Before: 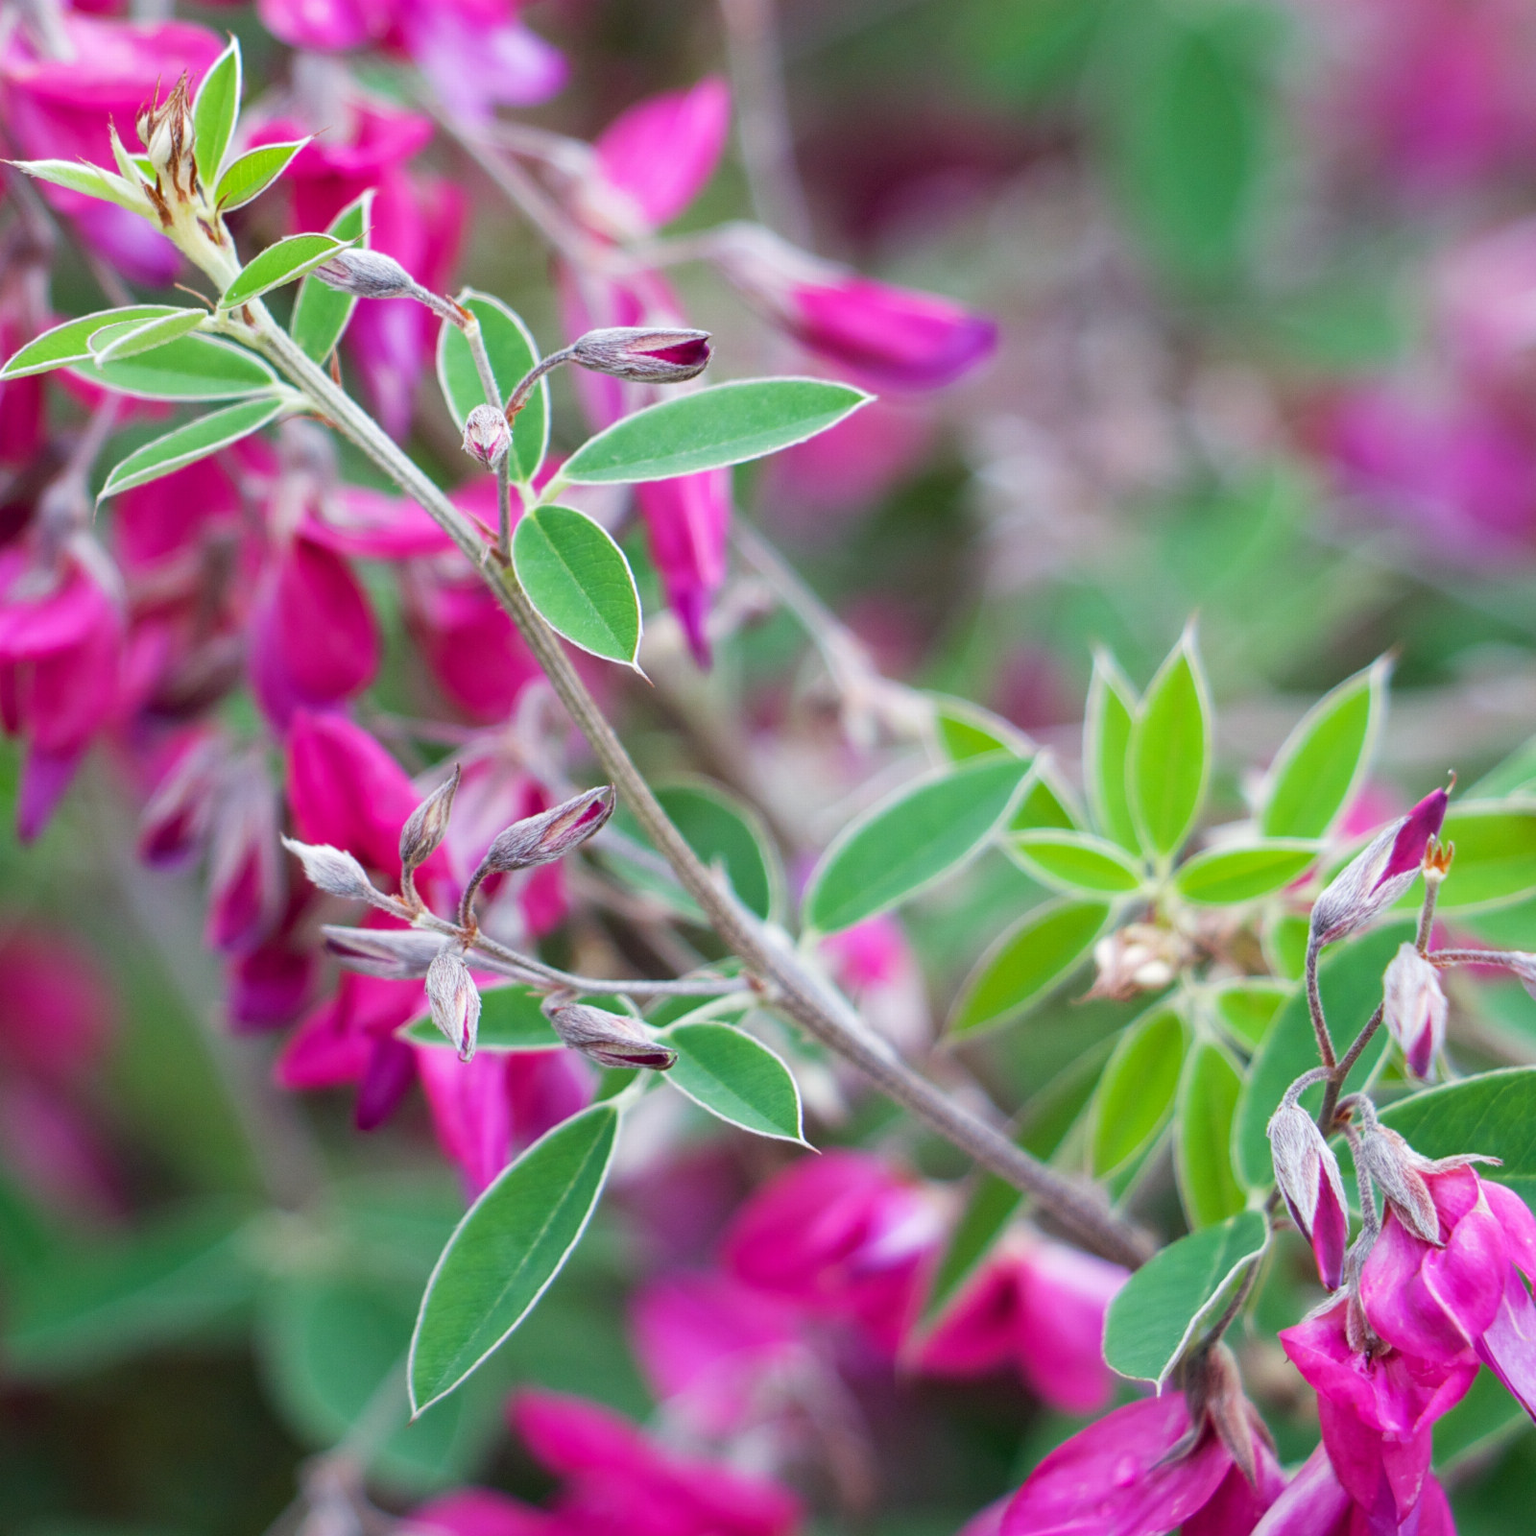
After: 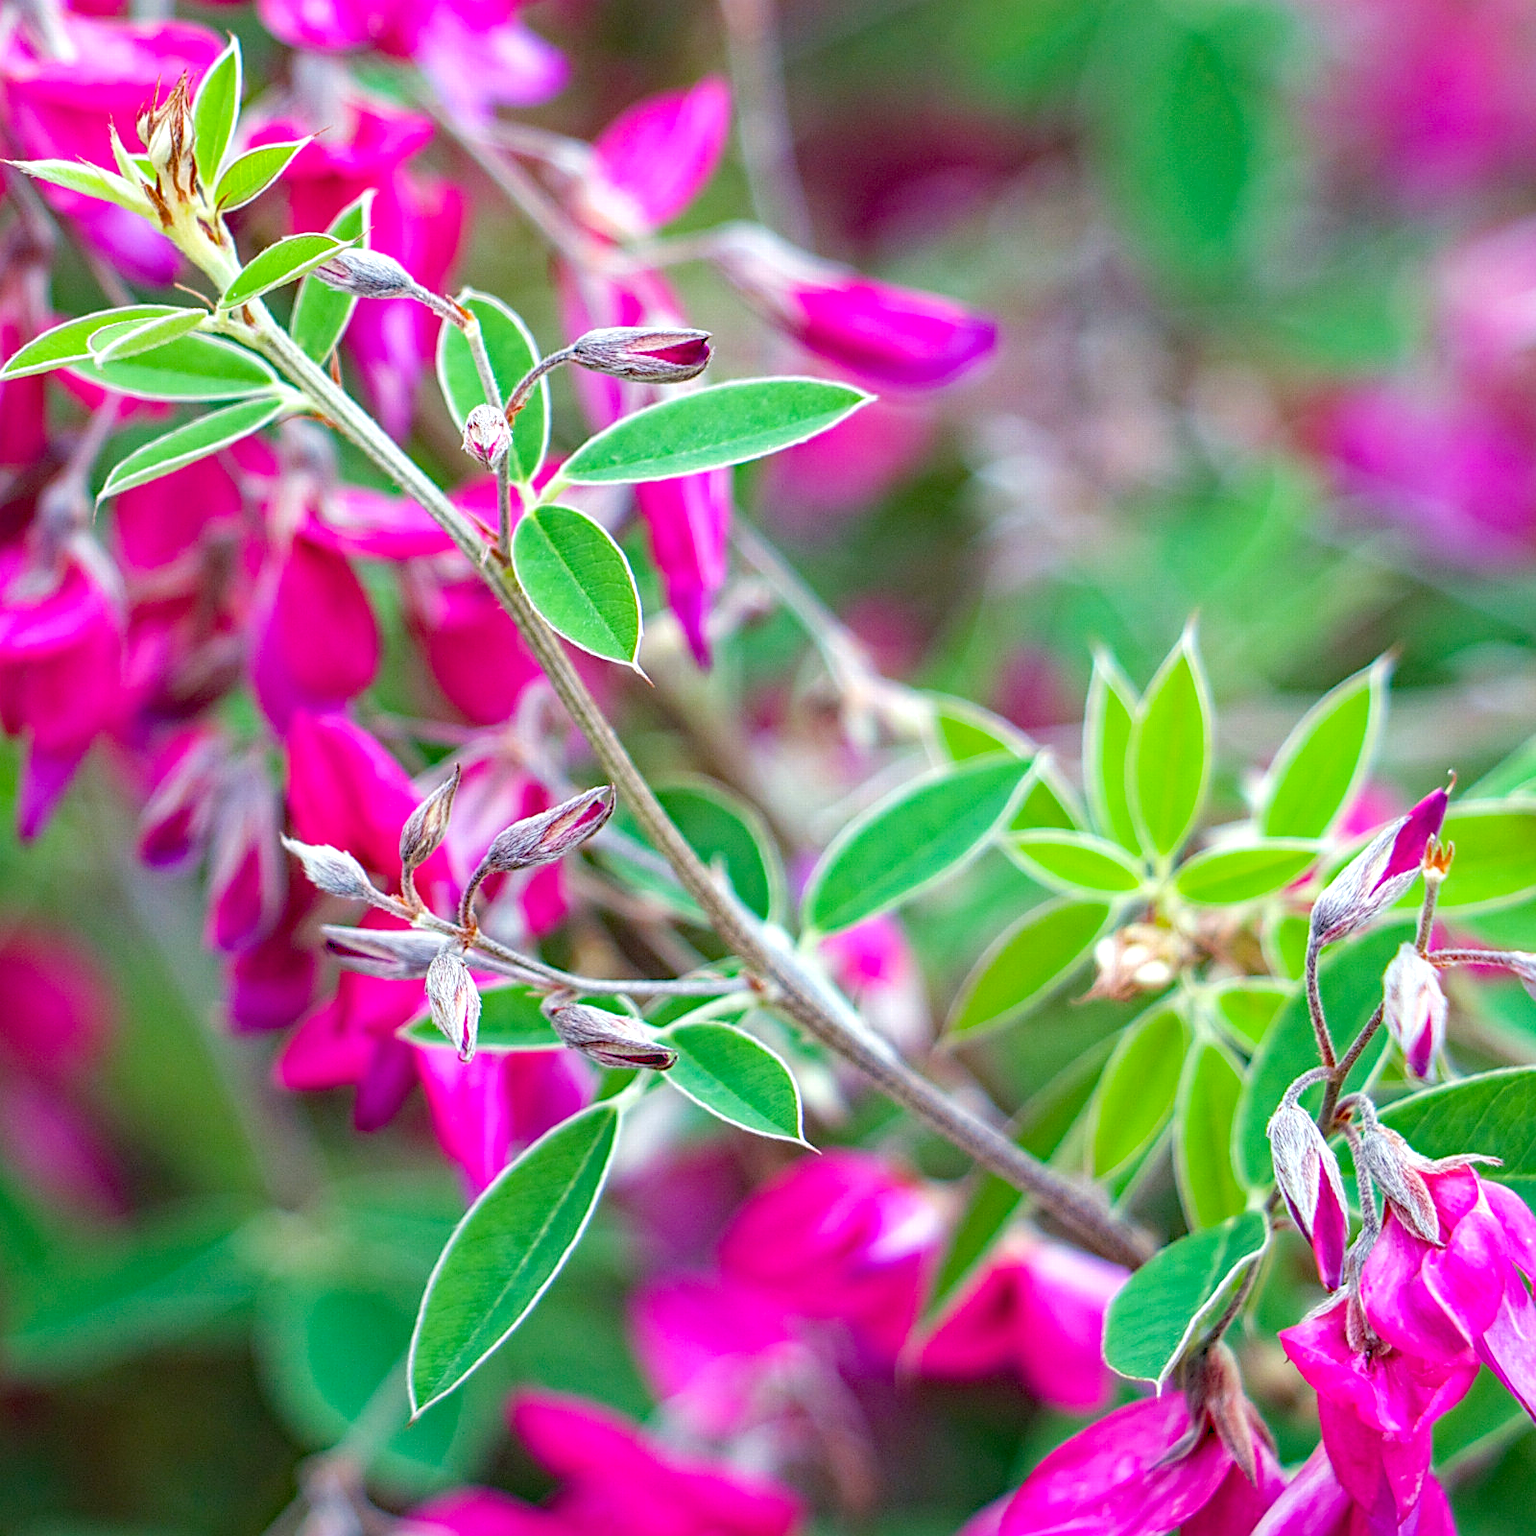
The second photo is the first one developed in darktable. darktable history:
levels: levels [0, 0.435, 0.917]
sharpen: on, module defaults
haze removal: strength 0.42, compatibility mode true, adaptive false
local contrast: detail 110%
